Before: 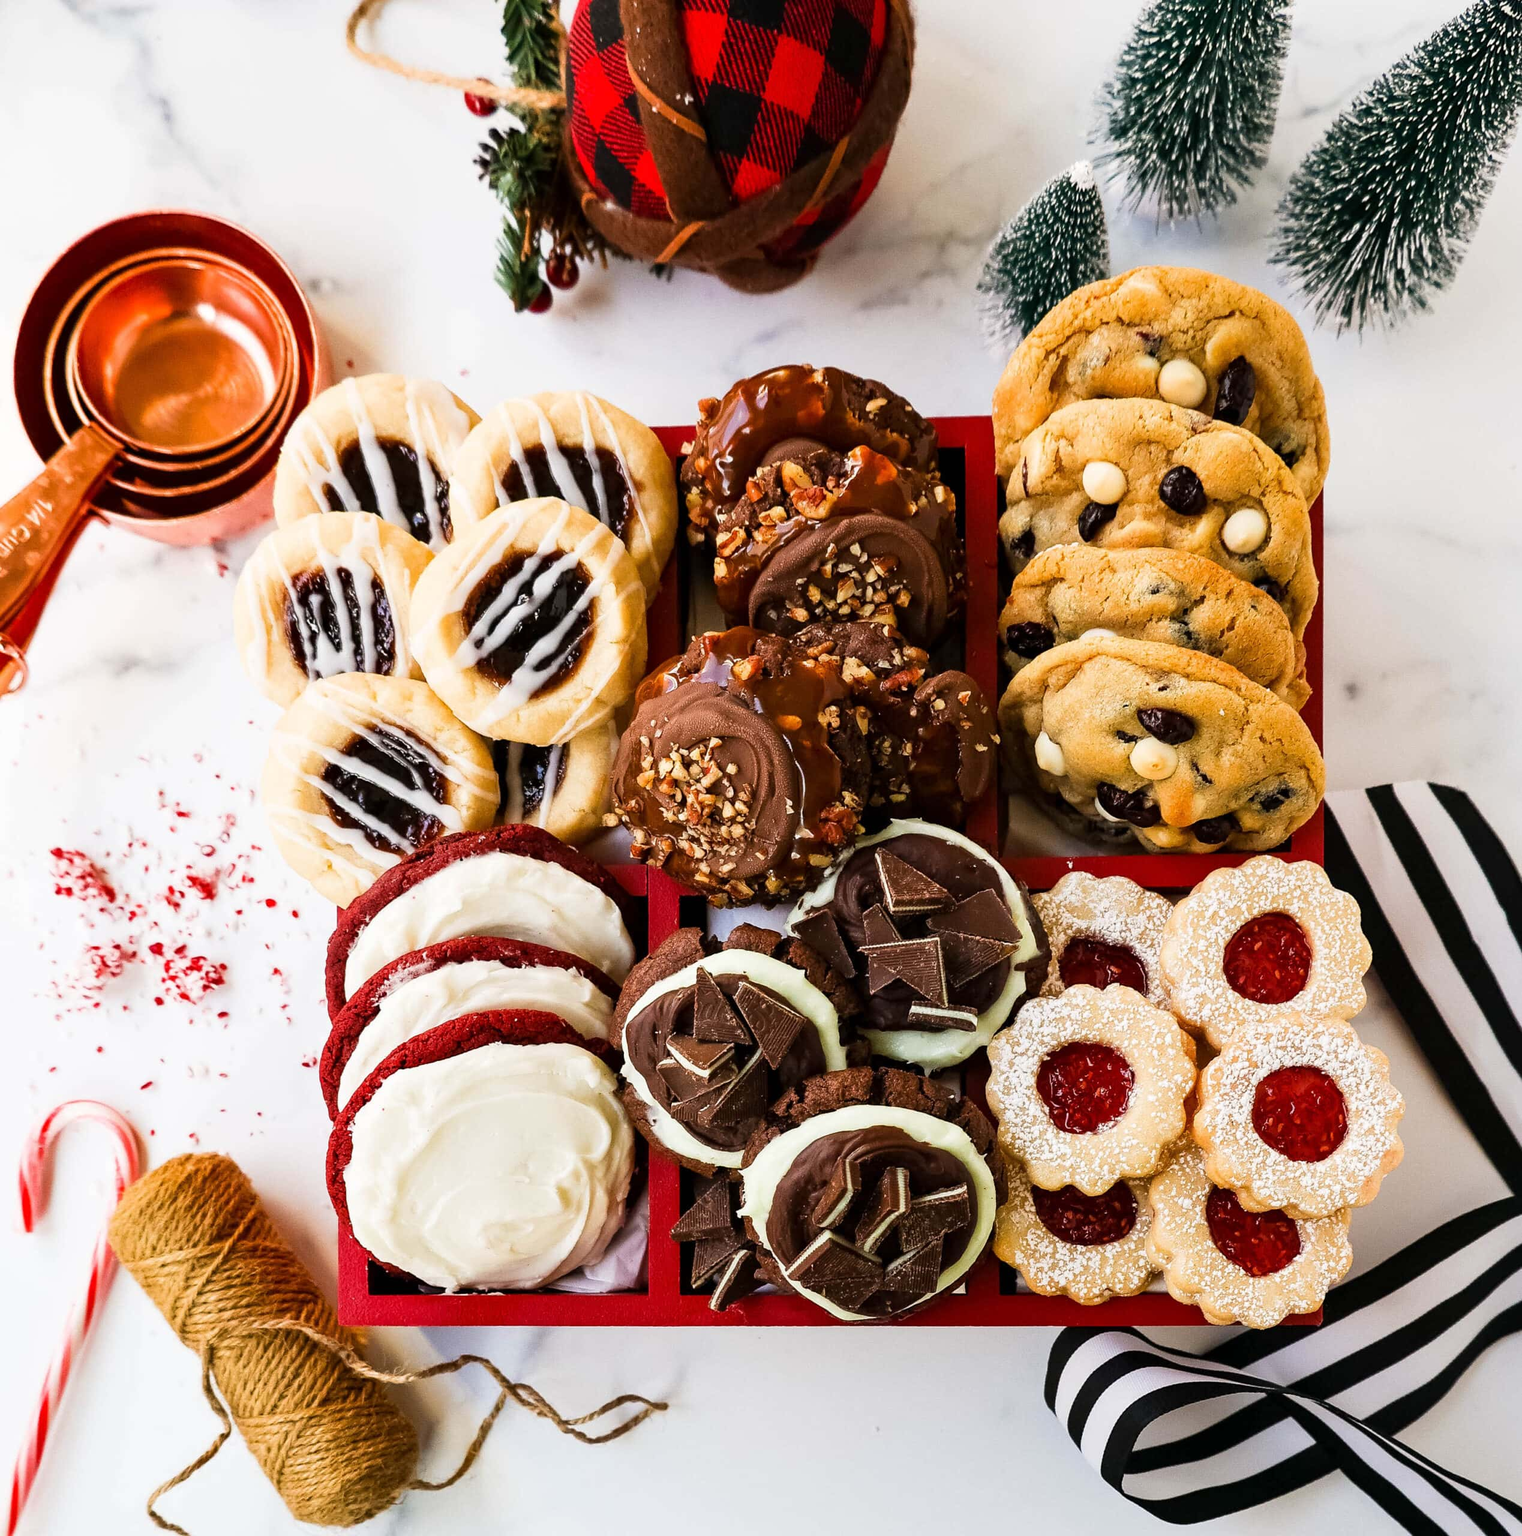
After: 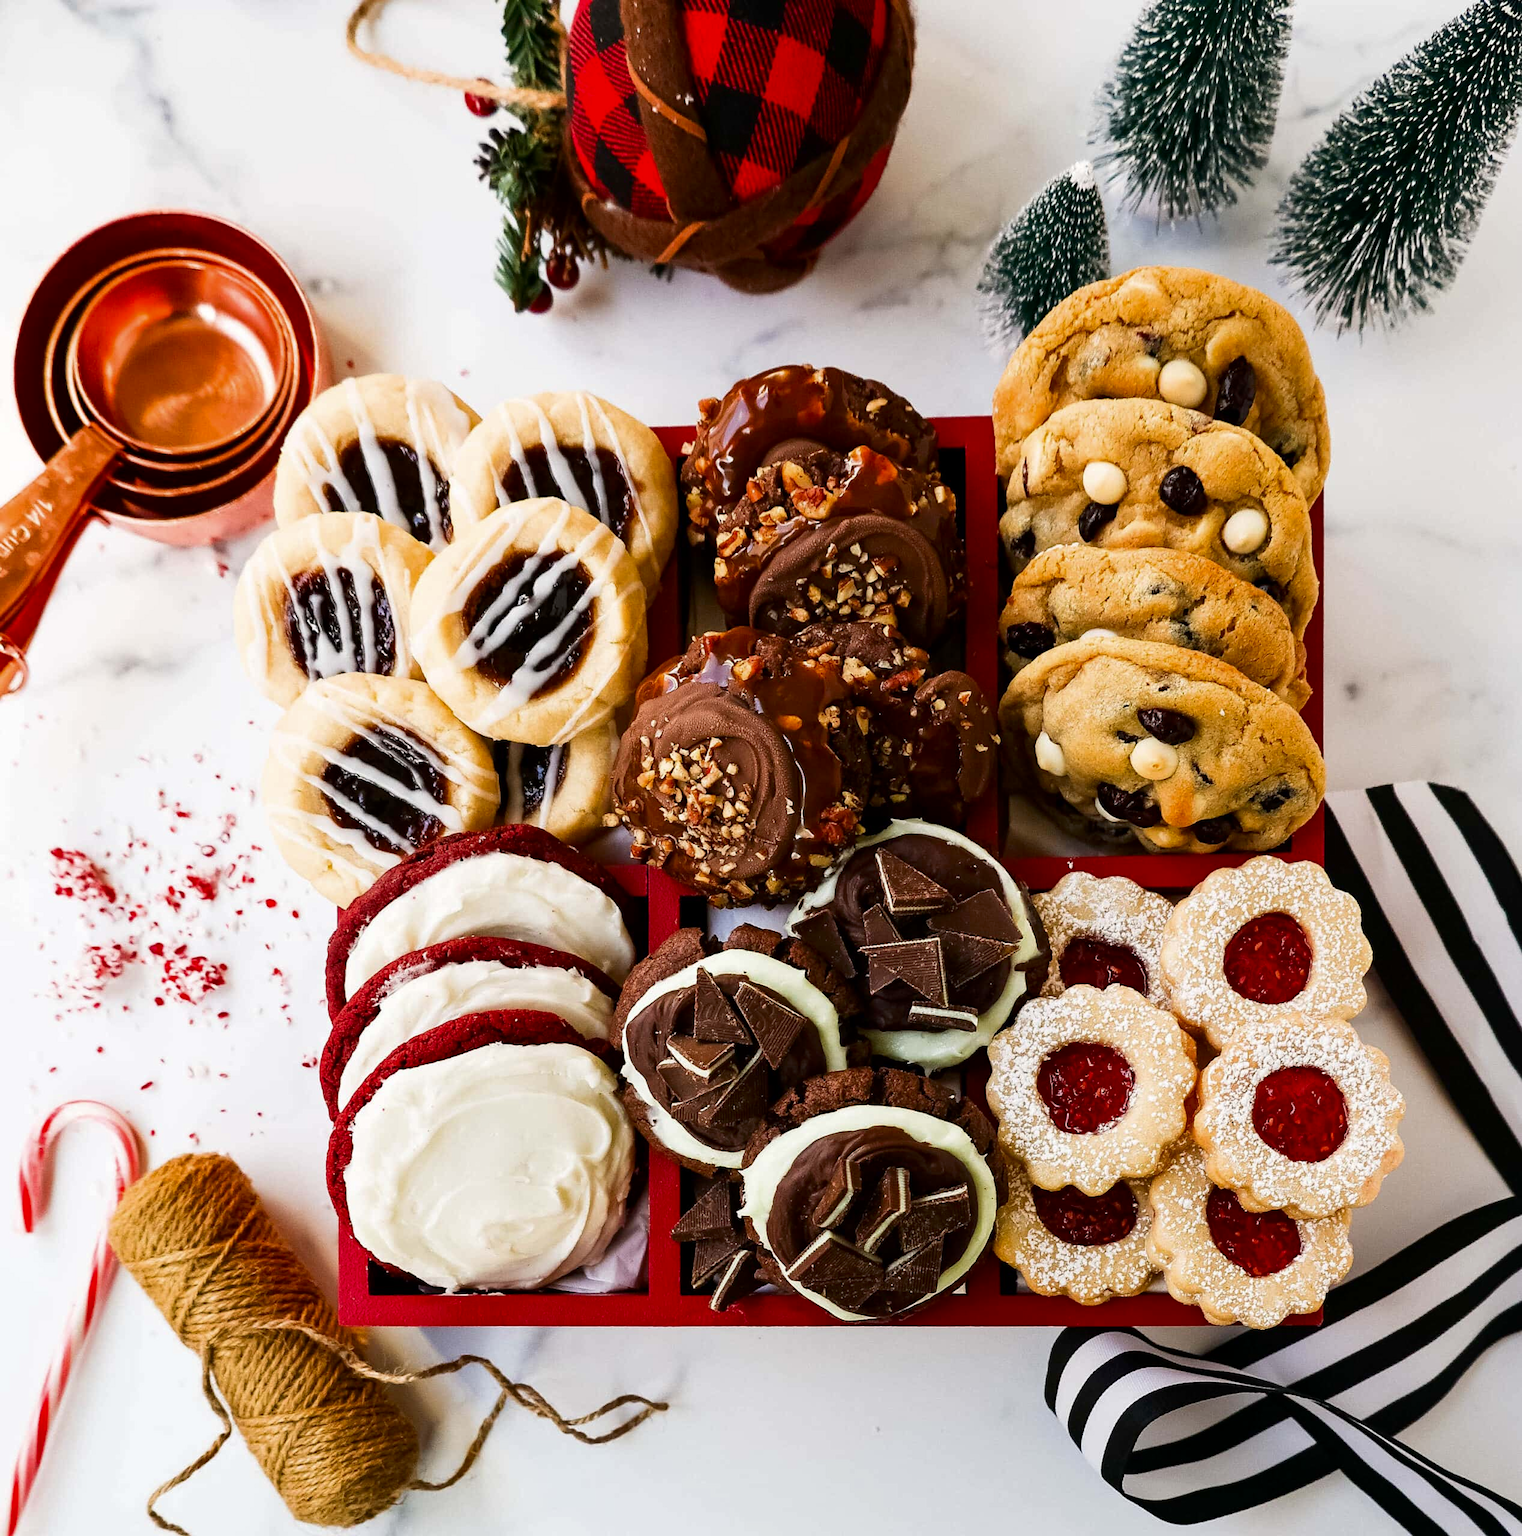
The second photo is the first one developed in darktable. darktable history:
contrast brightness saturation: brightness -0.097
